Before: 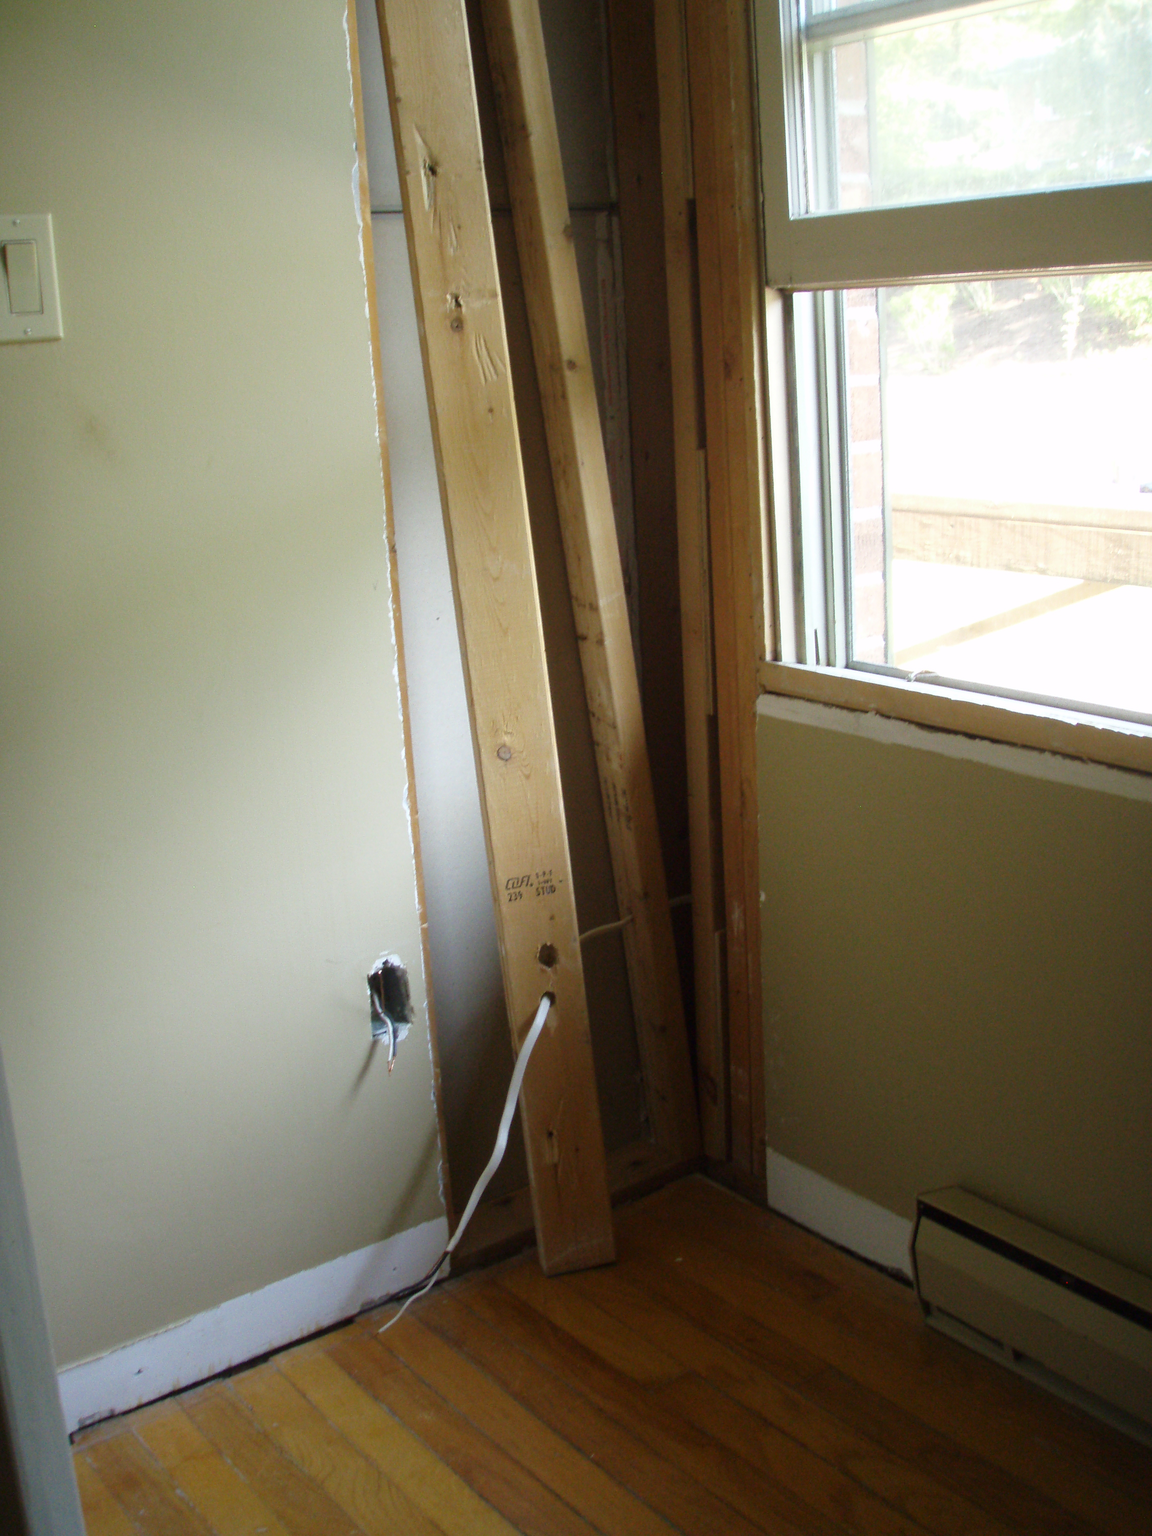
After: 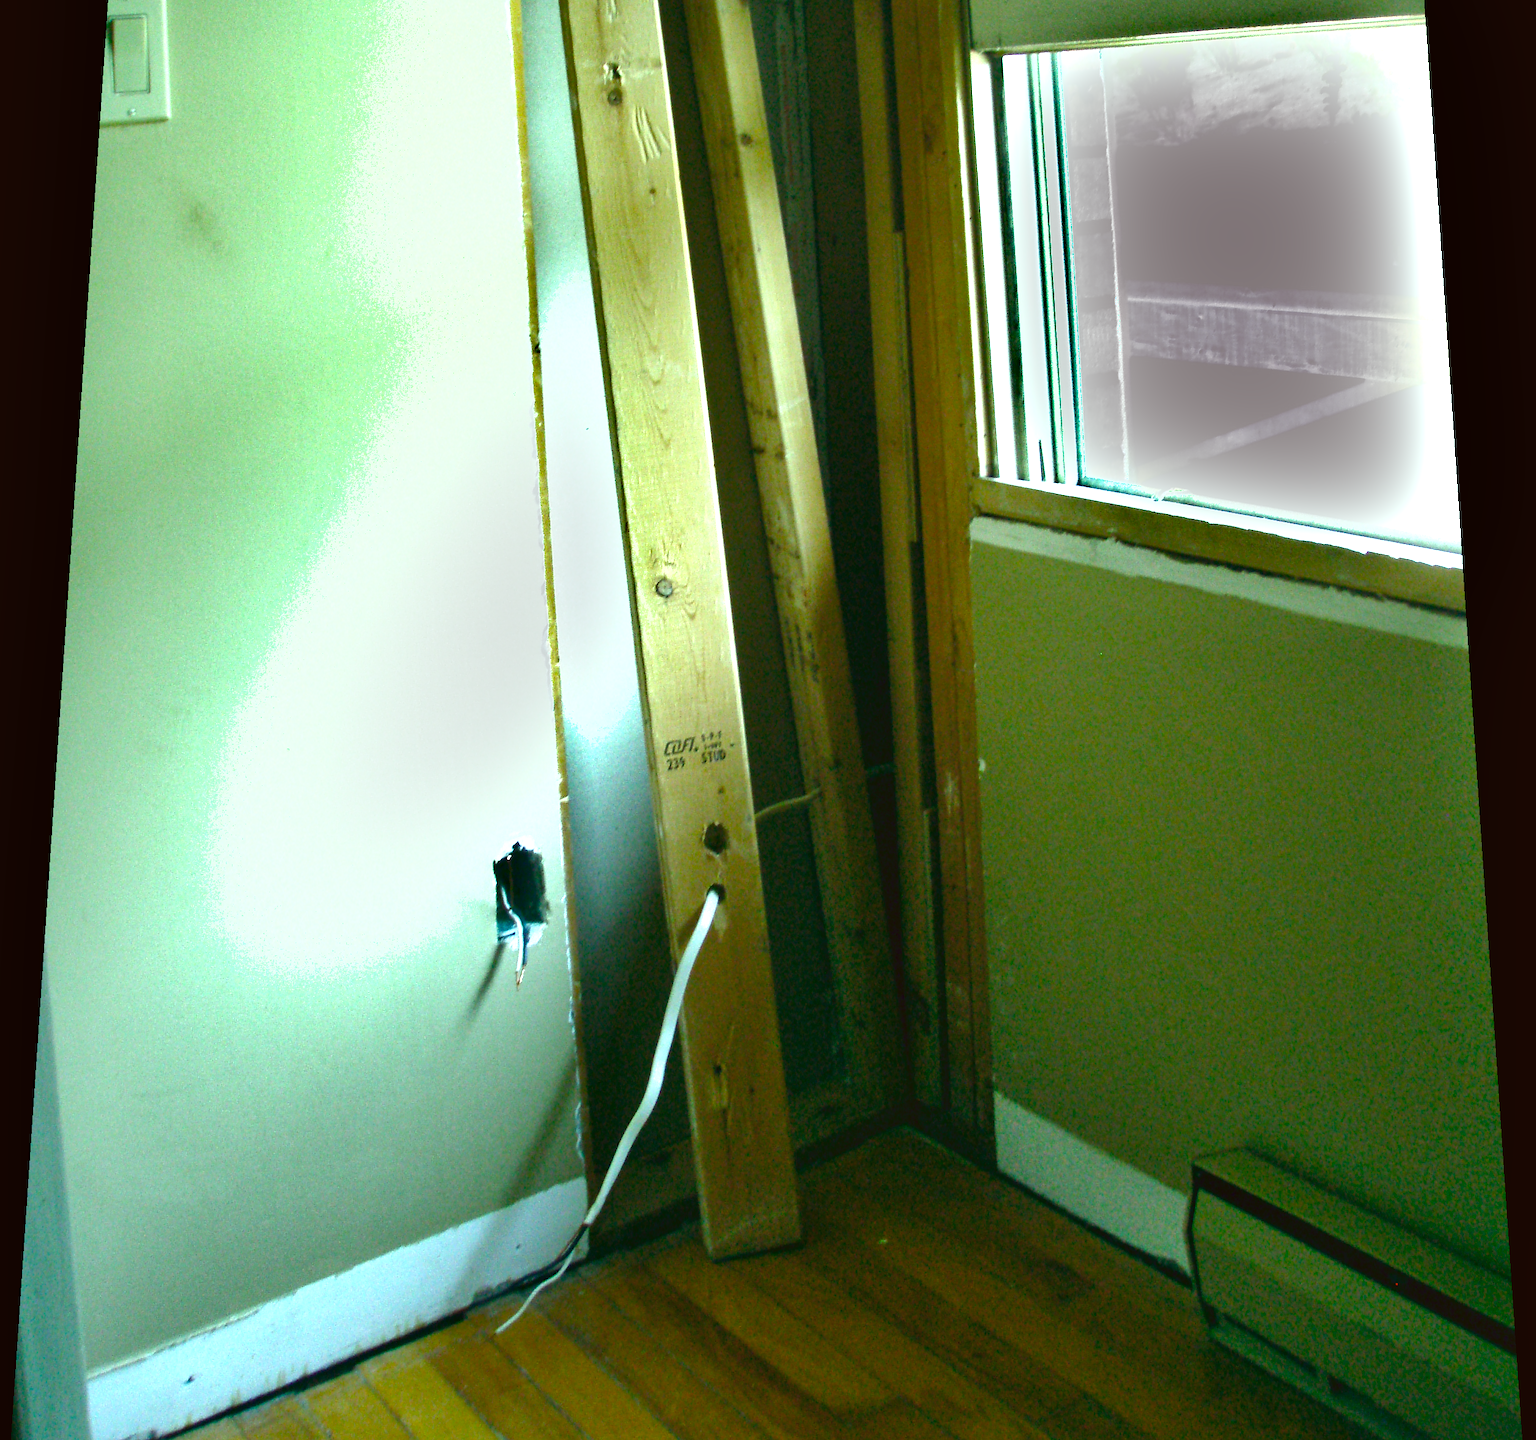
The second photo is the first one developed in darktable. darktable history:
shadows and highlights: shadows 52.42, soften with gaussian
color zones: curves: ch0 [(0.068, 0.464) (0.25, 0.5) (0.48, 0.508) (0.75, 0.536) (0.886, 0.476) (0.967, 0.456)]; ch1 [(0.066, 0.456) (0.25, 0.5) (0.616, 0.508) (0.746, 0.56) (0.934, 0.444)]
exposure: exposure 0.574 EV, compensate highlight preservation false
rotate and perspective: rotation 0.128°, lens shift (vertical) -0.181, lens shift (horizontal) -0.044, shear 0.001, automatic cropping off
color balance: lift [1.005, 0.99, 1.007, 1.01], gamma [1, 1.034, 1.032, 0.966], gain [0.873, 1.055, 1.067, 0.933]
crop: top 13.819%, bottom 11.169%
color balance rgb: shadows lift › luminance -7.7%, shadows lift › chroma 2.13%, shadows lift › hue 200.79°, power › luminance -7.77%, power › chroma 2.27%, power › hue 220.69°, highlights gain › luminance 15.15%, highlights gain › chroma 4%, highlights gain › hue 209.35°, global offset › luminance -0.21%, global offset › chroma 0.27%, perceptual saturation grading › global saturation 24.42%, perceptual saturation grading › highlights -24.42%, perceptual saturation grading › mid-tones 24.42%, perceptual saturation grading › shadows 40%, perceptual brilliance grading › global brilliance -5%, perceptual brilliance grading › highlights 24.42%, perceptual brilliance grading › mid-tones 7%, perceptual brilliance grading › shadows -5%
color correction: saturation 0.99
